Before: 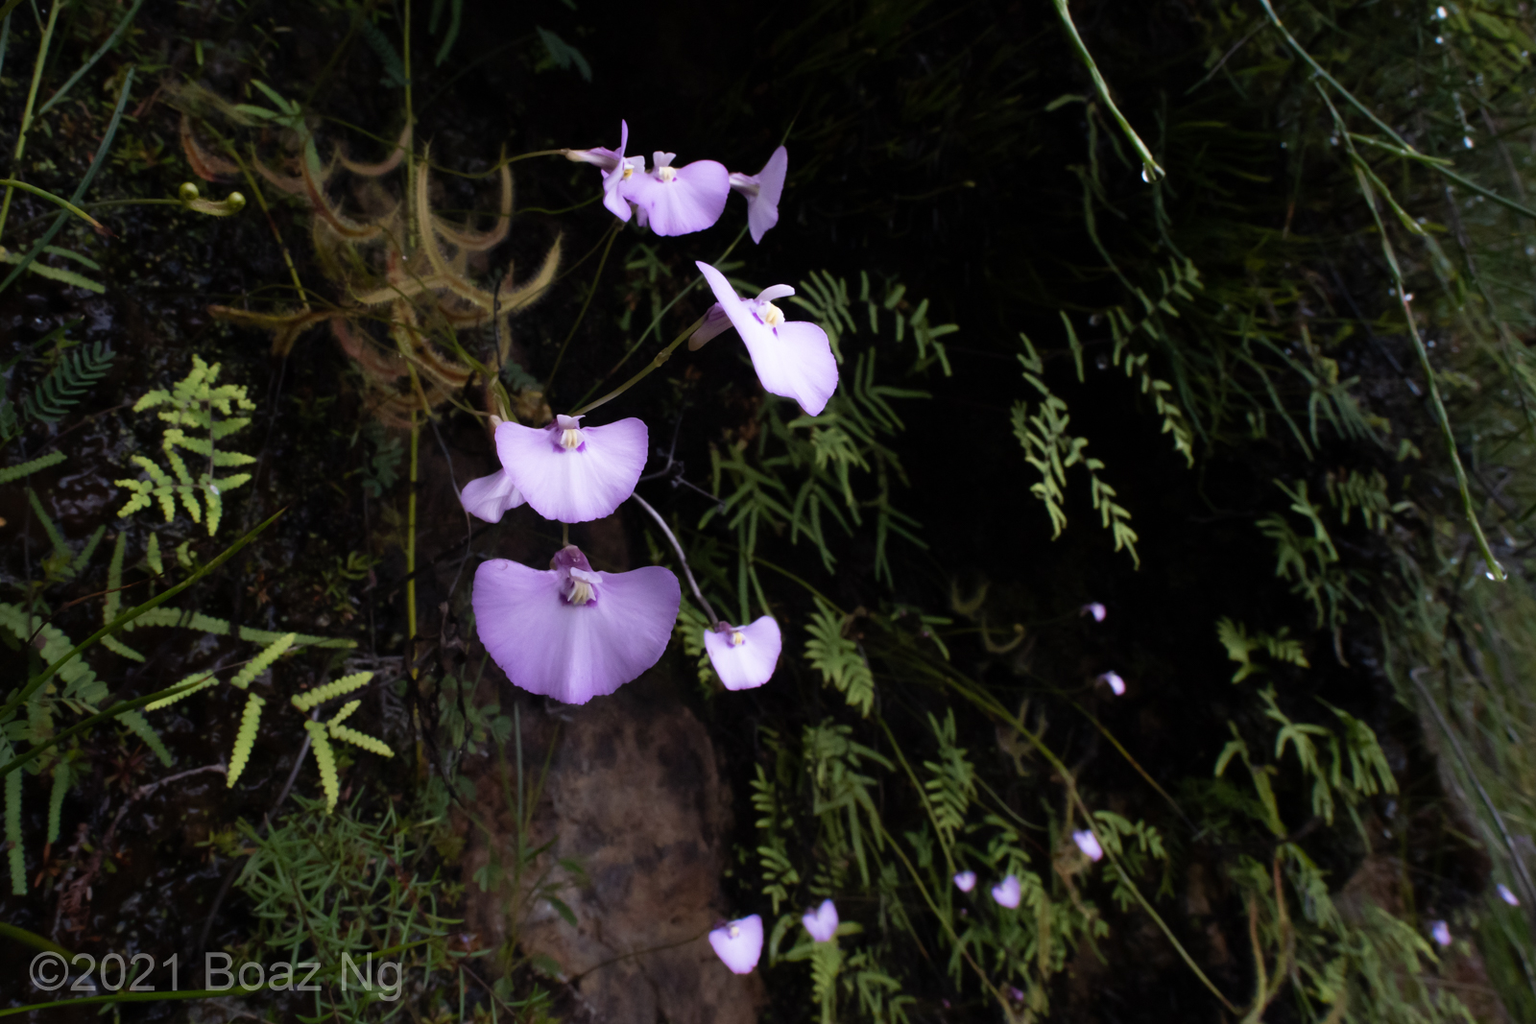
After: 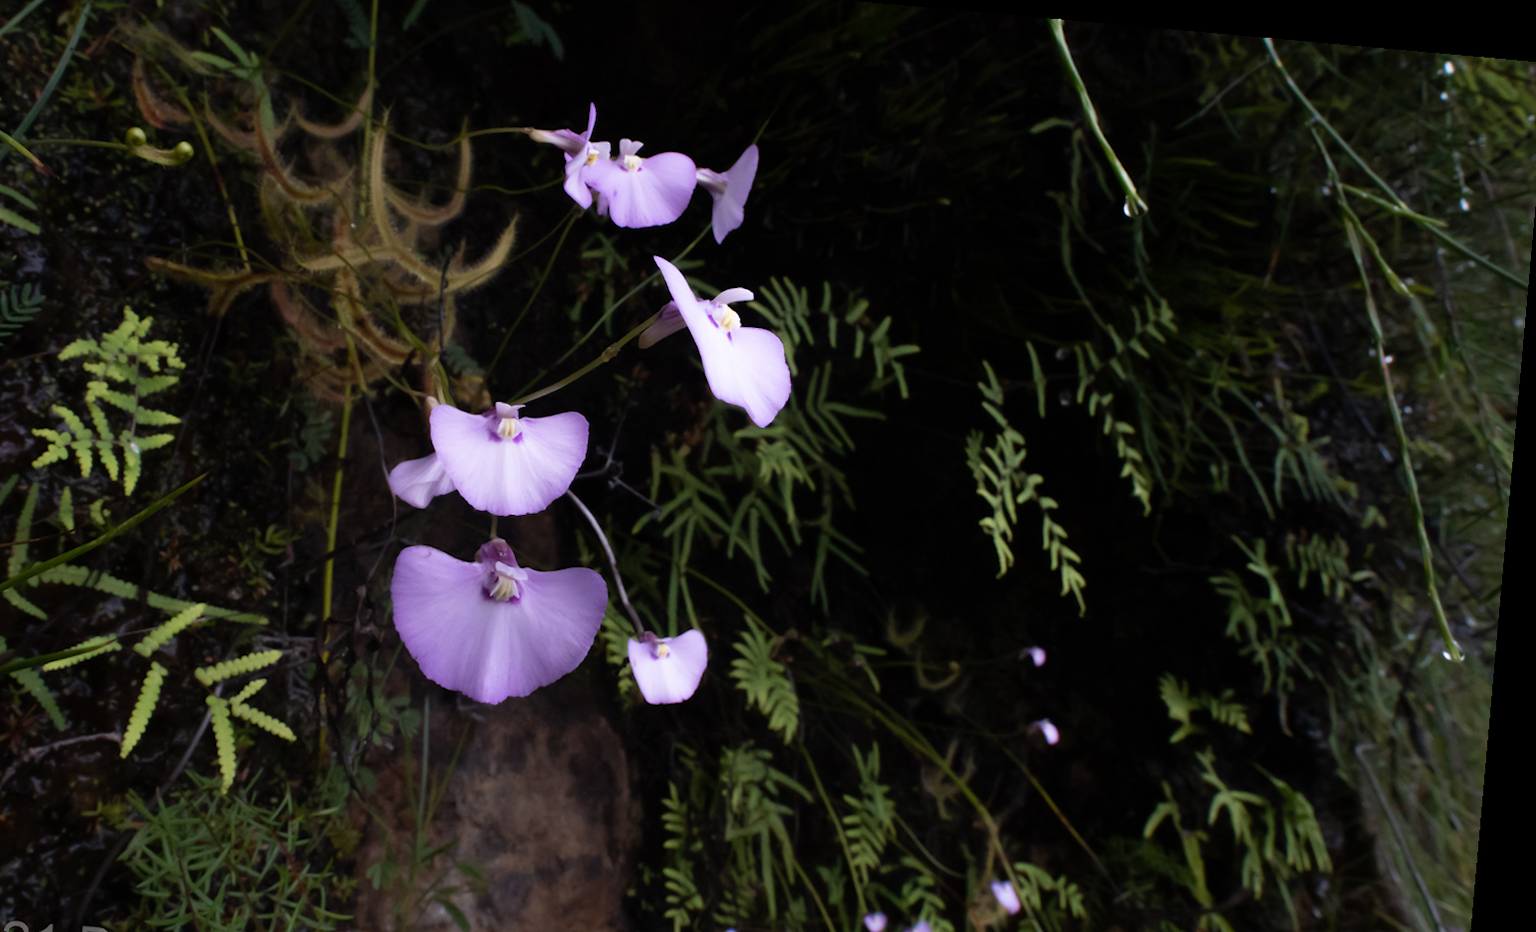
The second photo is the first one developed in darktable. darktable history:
crop: left 8.155%, top 6.611%, bottom 15.385%
rotate and perspective: rotation 5.12°, automatic cropping off
